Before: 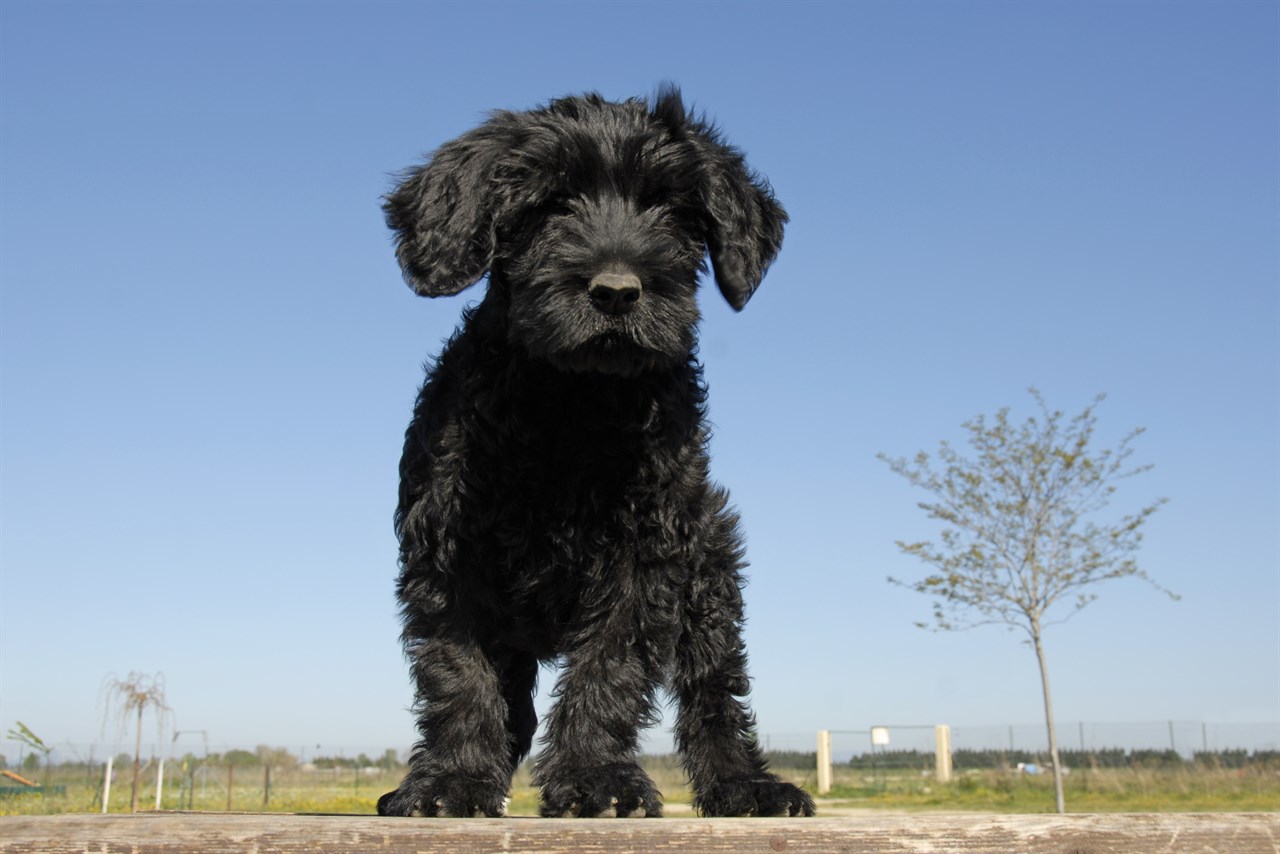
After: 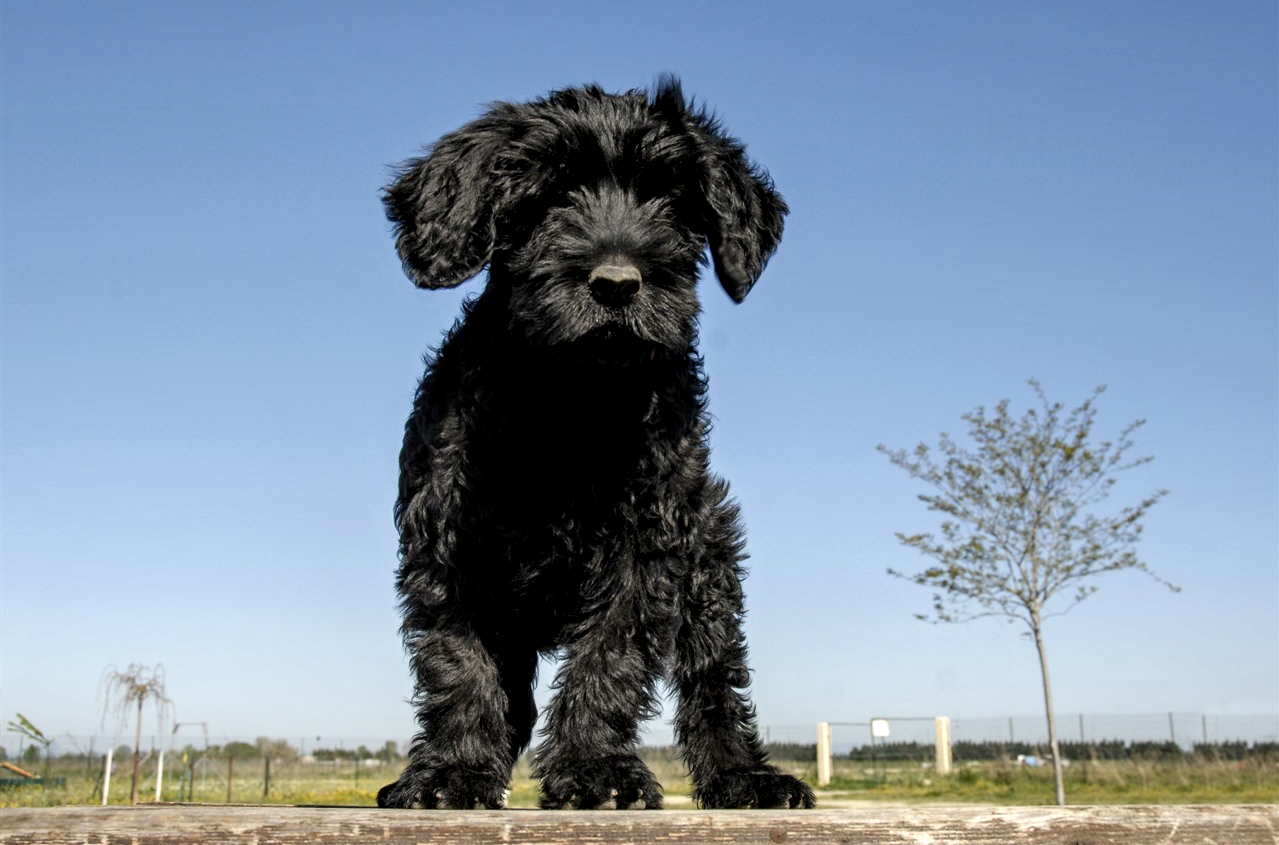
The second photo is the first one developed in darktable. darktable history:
local contrast: highlights 60%, shadows 60%, detail 160%
crop: top 1.049%, right 0.001%
